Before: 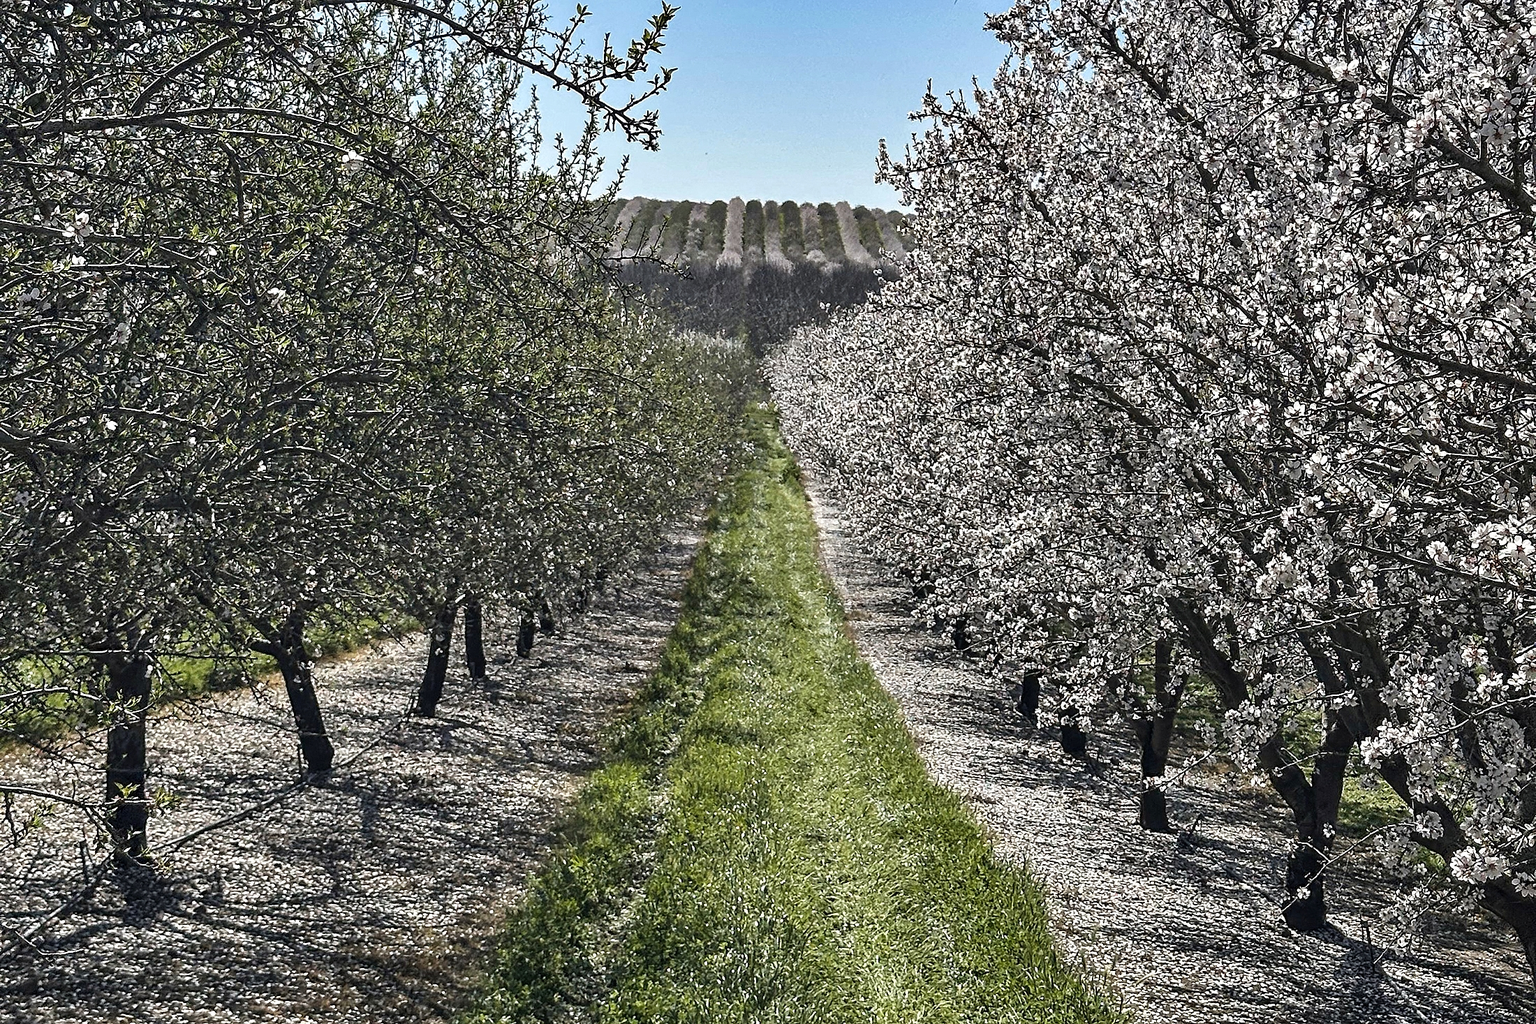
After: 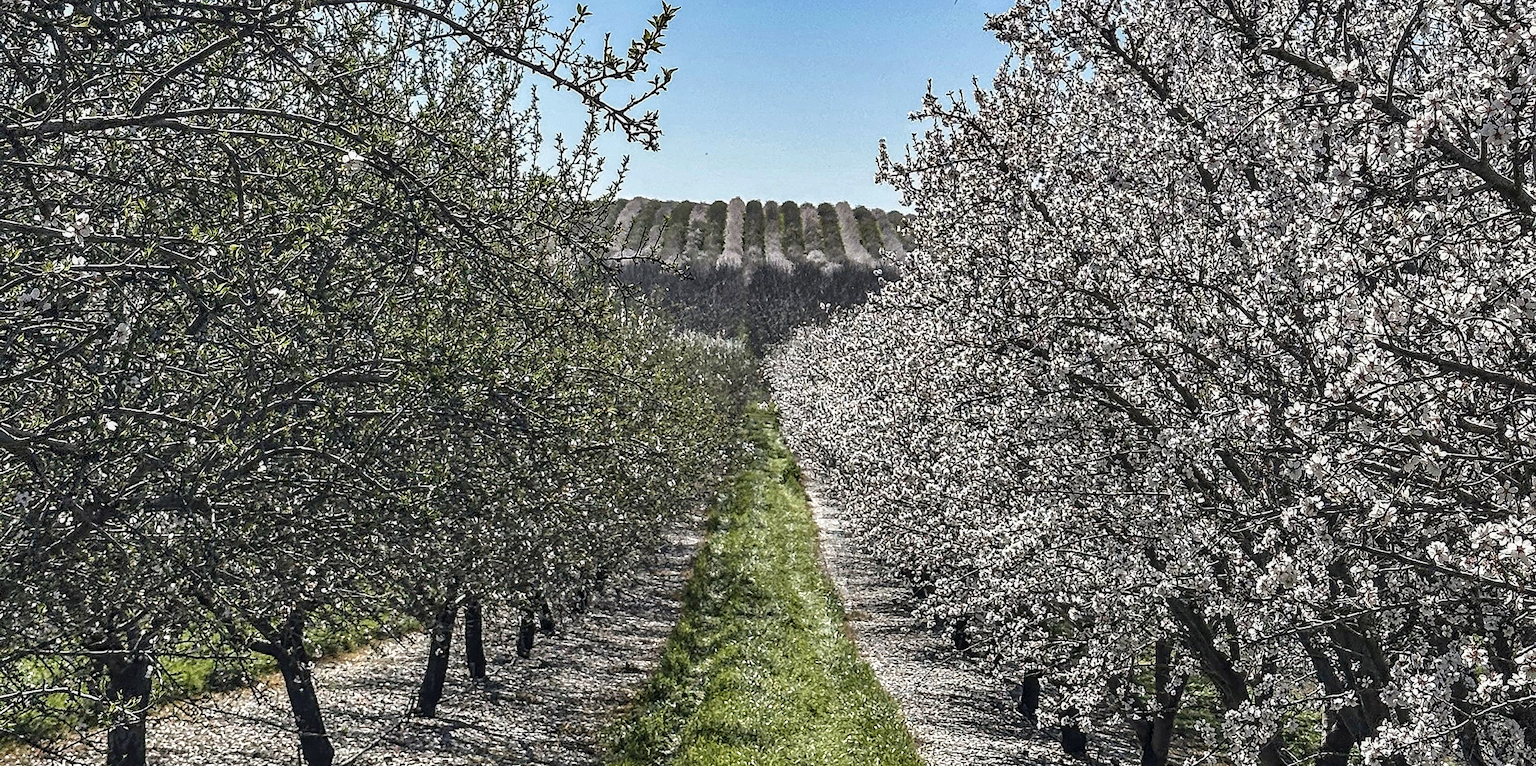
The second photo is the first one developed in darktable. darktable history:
crop: bottom 24.967%
local contrast: on, module defaults
